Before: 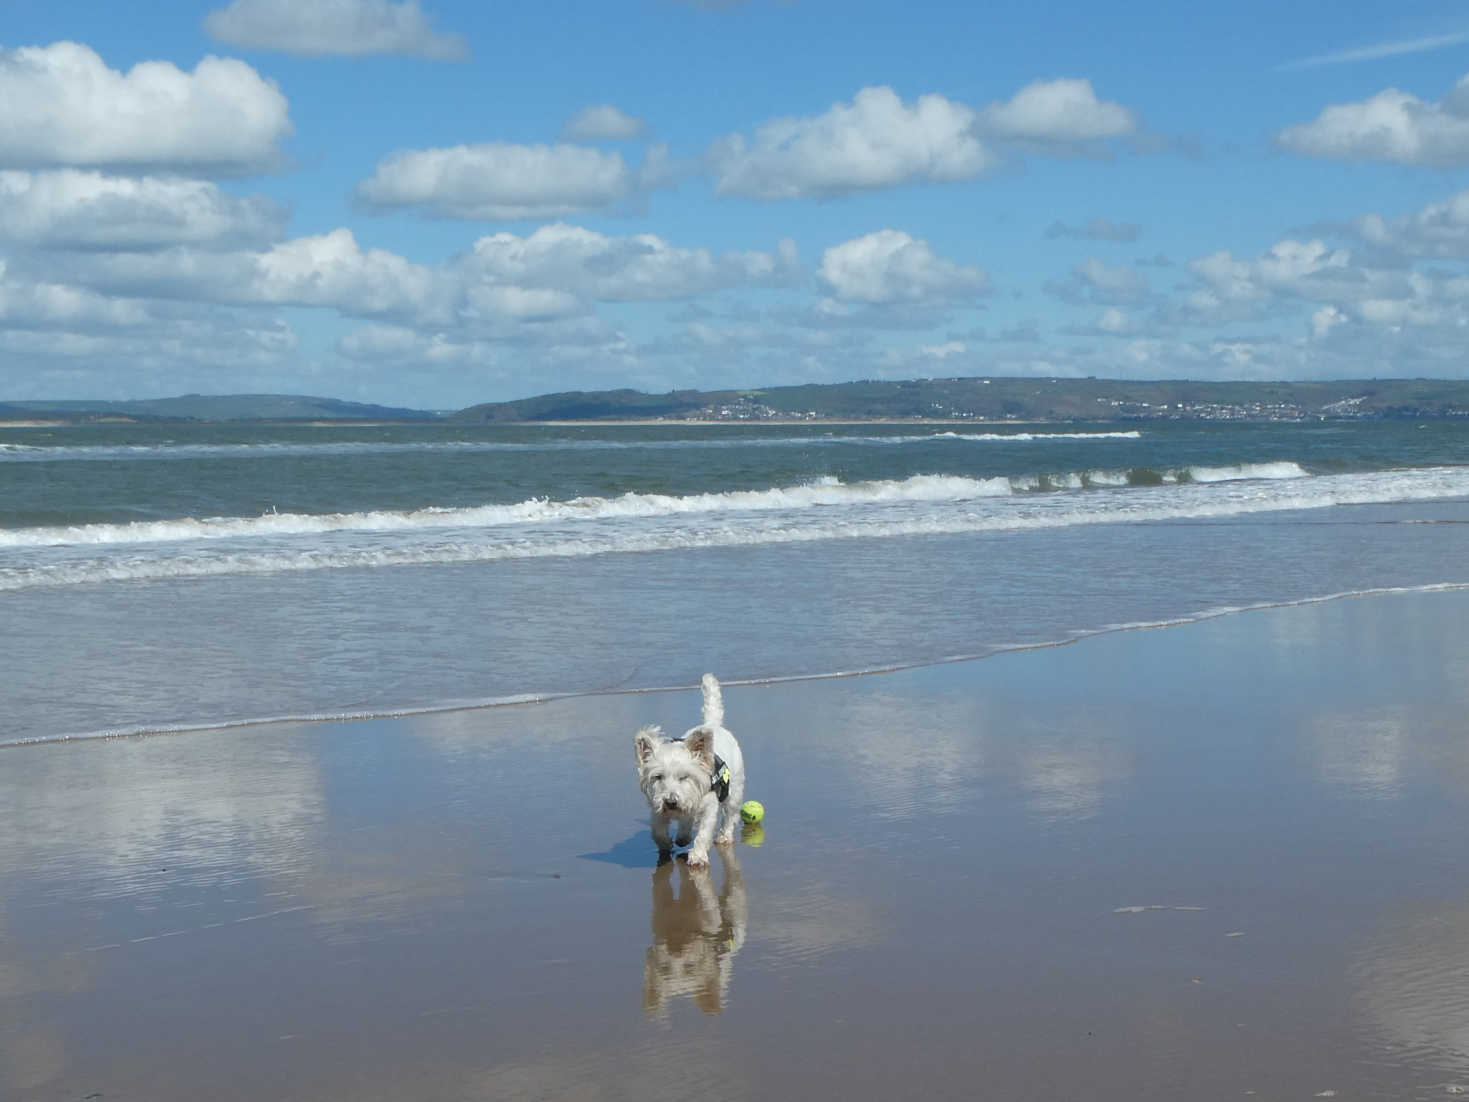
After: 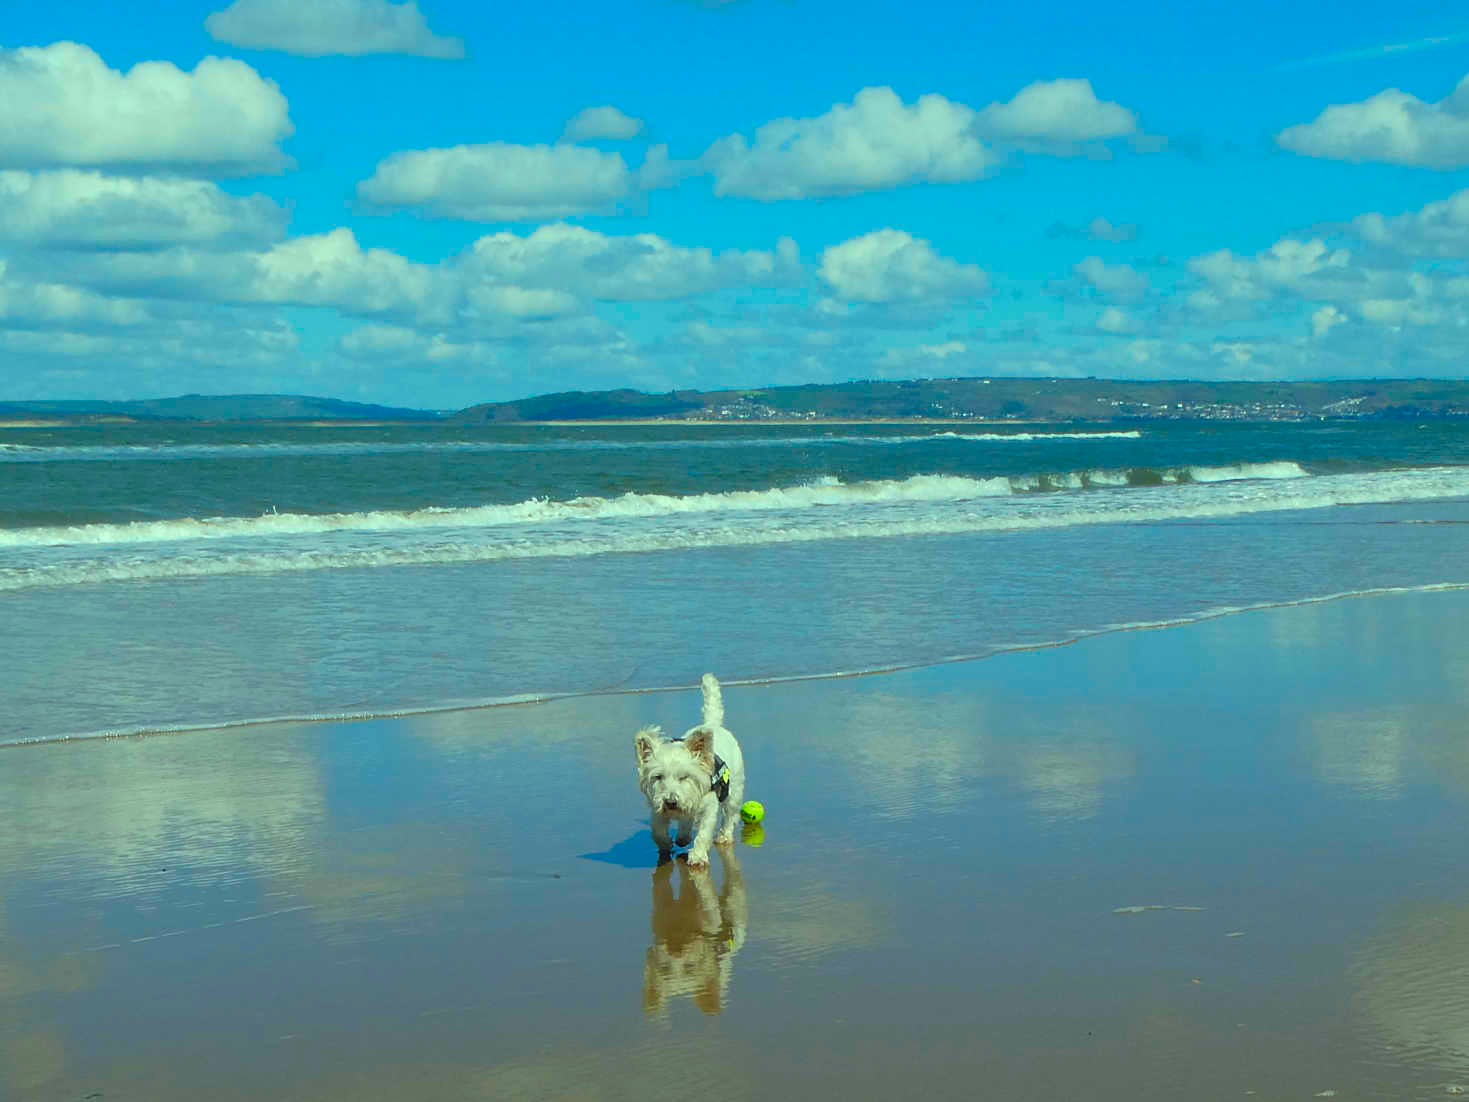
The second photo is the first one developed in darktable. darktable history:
sharpen: amount 0.21
color correction: highlights a* -11.1, highlights b* 9.88, saturation 1.72
